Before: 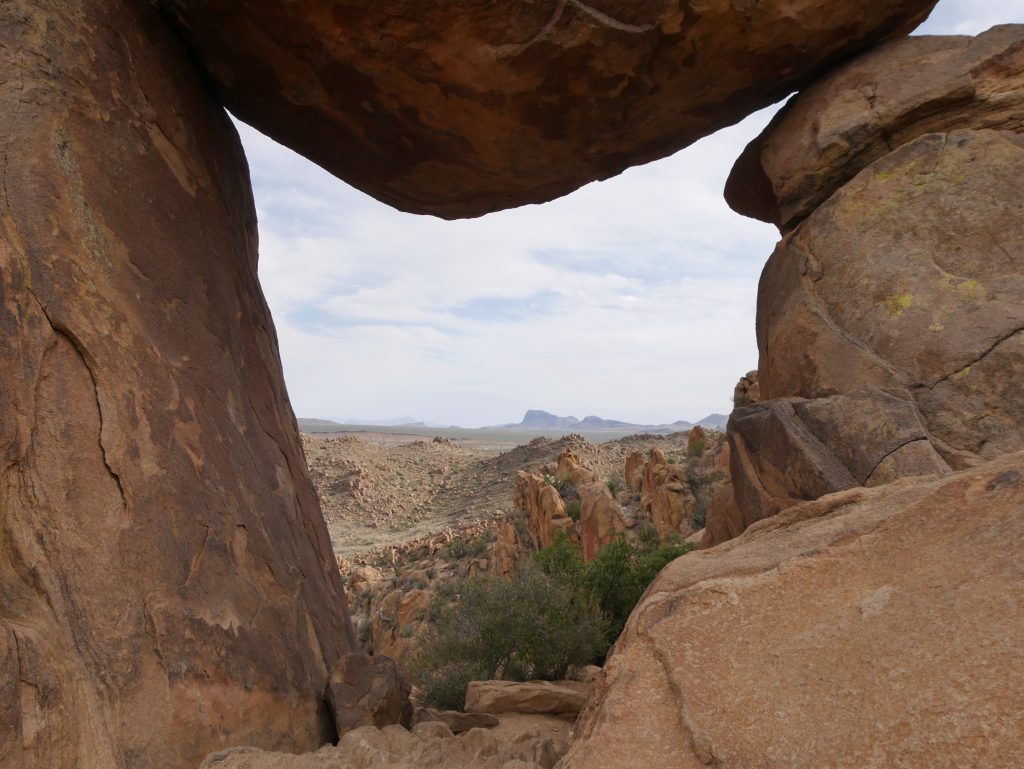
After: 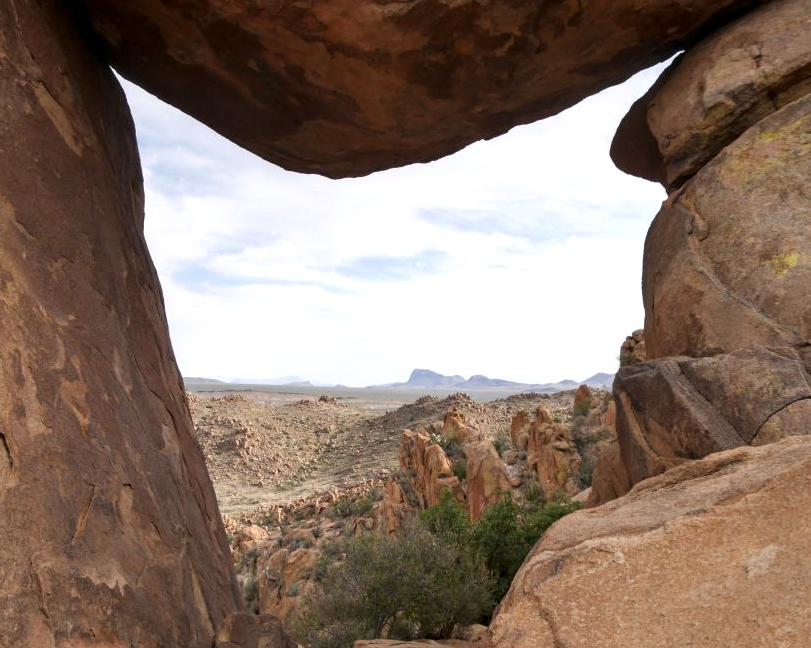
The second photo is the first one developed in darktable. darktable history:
exposure: black level correction 0, exposure 0.5 EV, compensate highlight preservation false
local contrast: shadows 94%
crop: left 11.225%, top 5.381%, right 9.565%, bottom 10.314%
